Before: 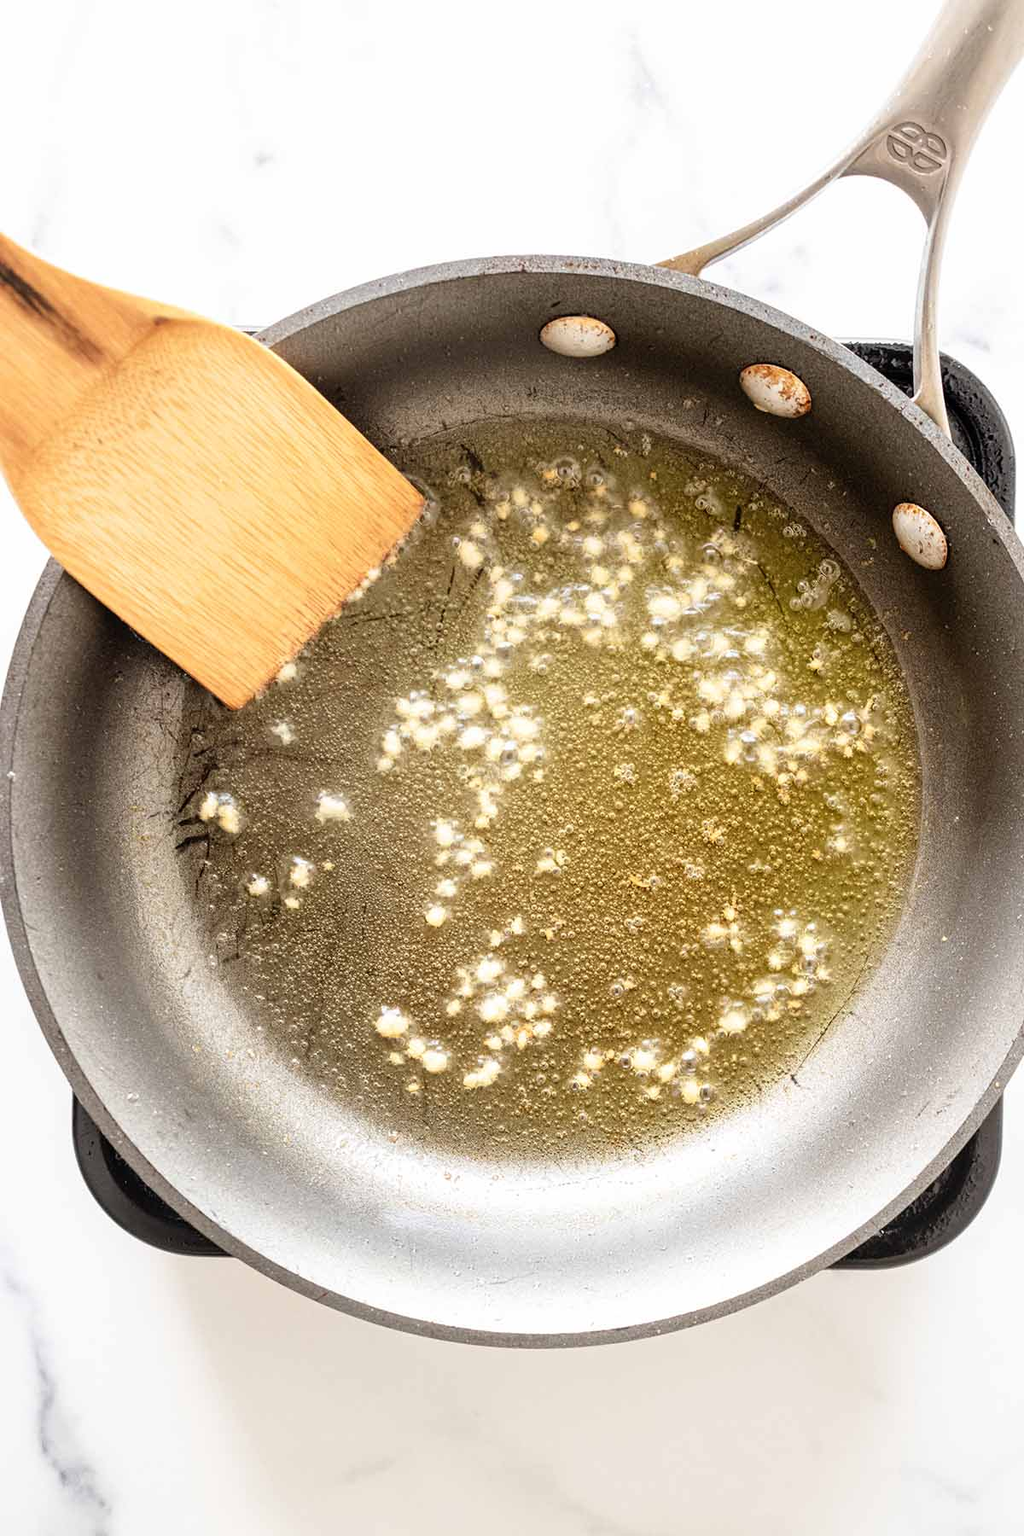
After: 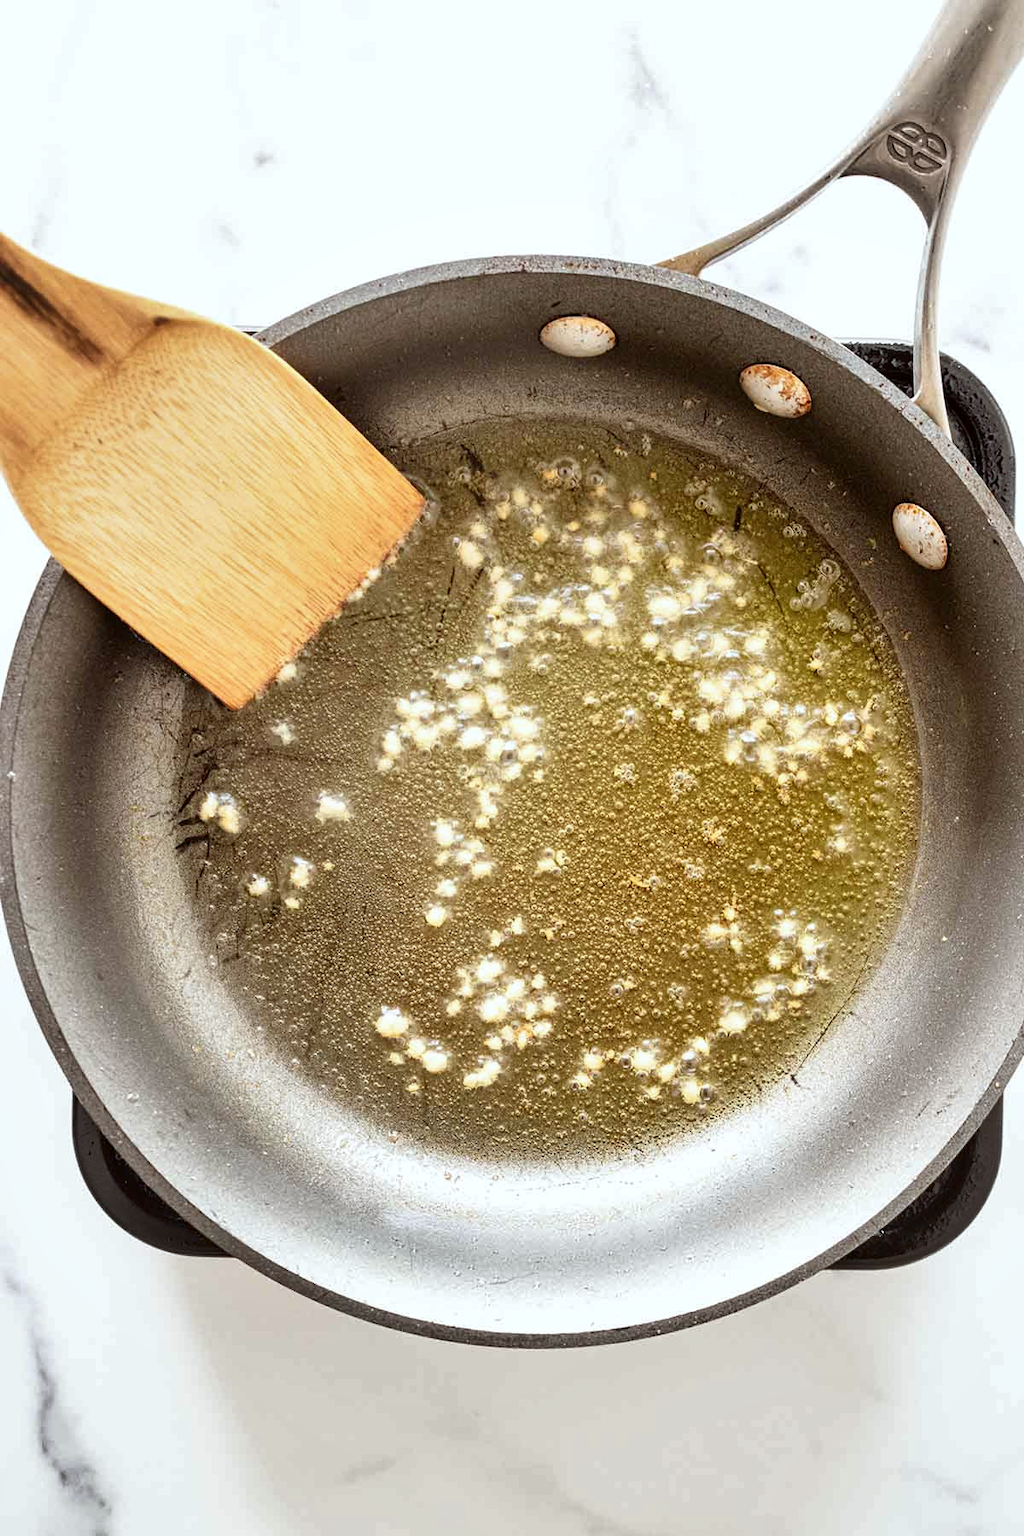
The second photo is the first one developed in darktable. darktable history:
color correction: highlights a* -2.73, highlights b* -2.09, shadows a* 2.41, shadows b* 2.73
shadows and highlights: highlights color adjustment 0%, soften with gaussian
